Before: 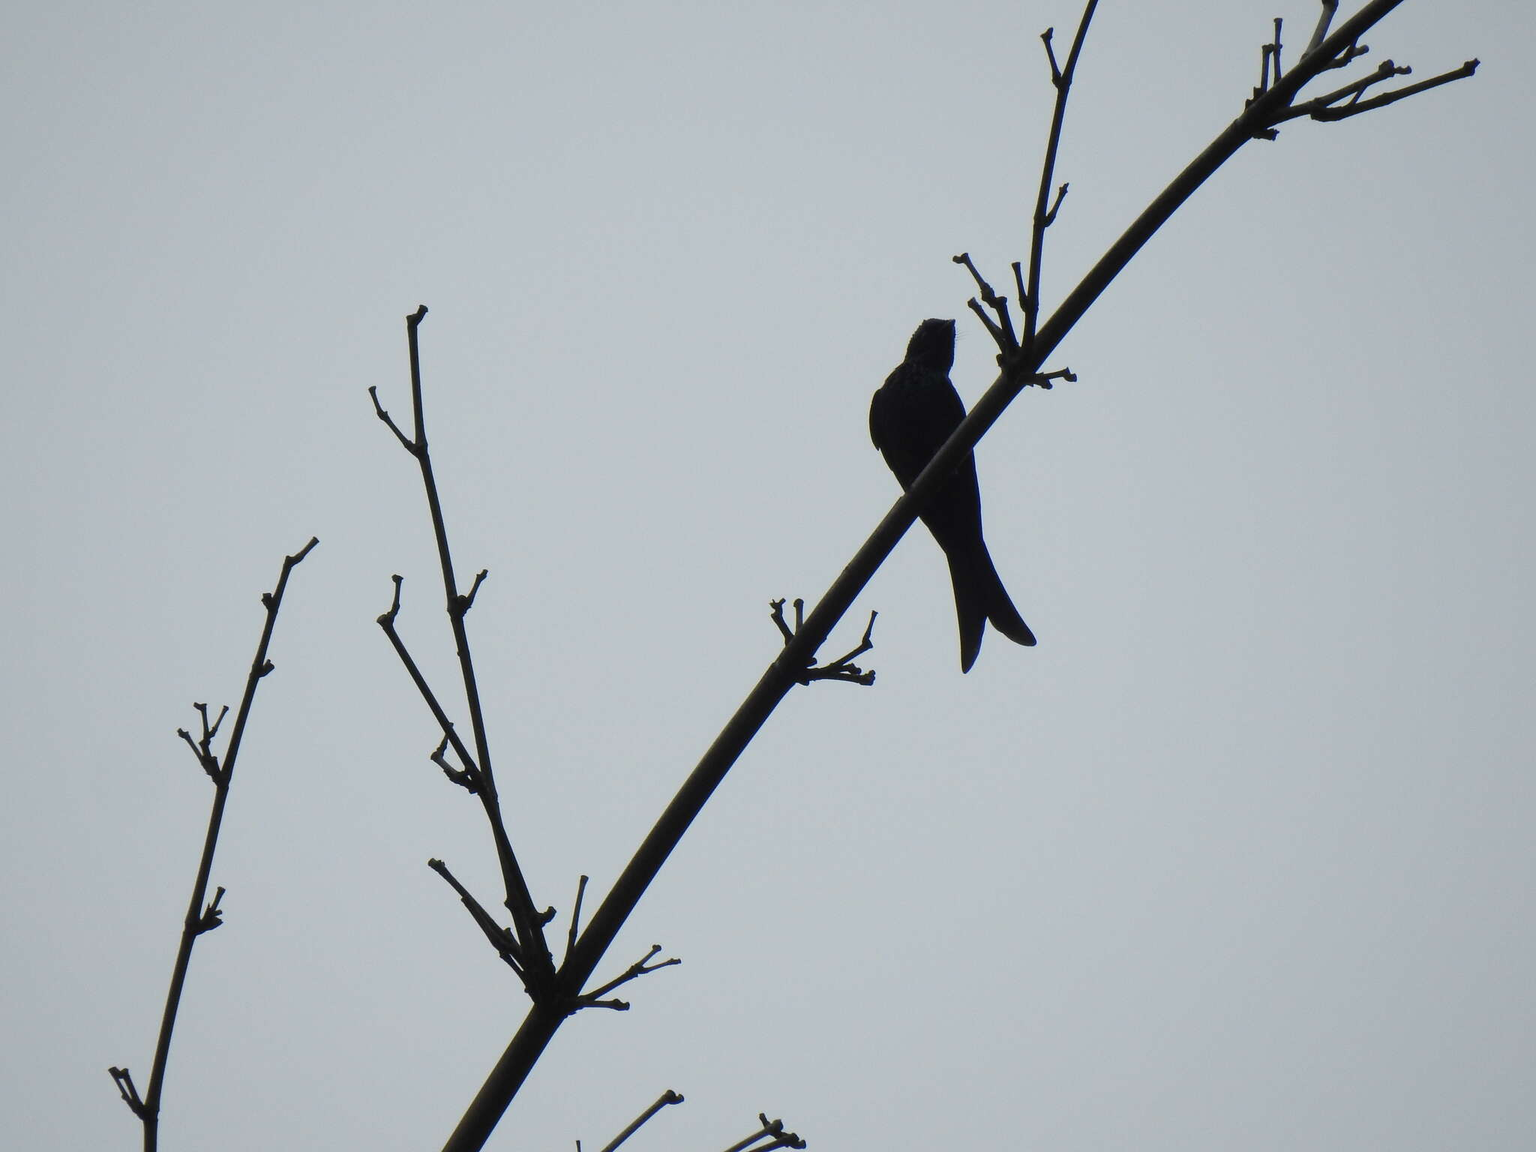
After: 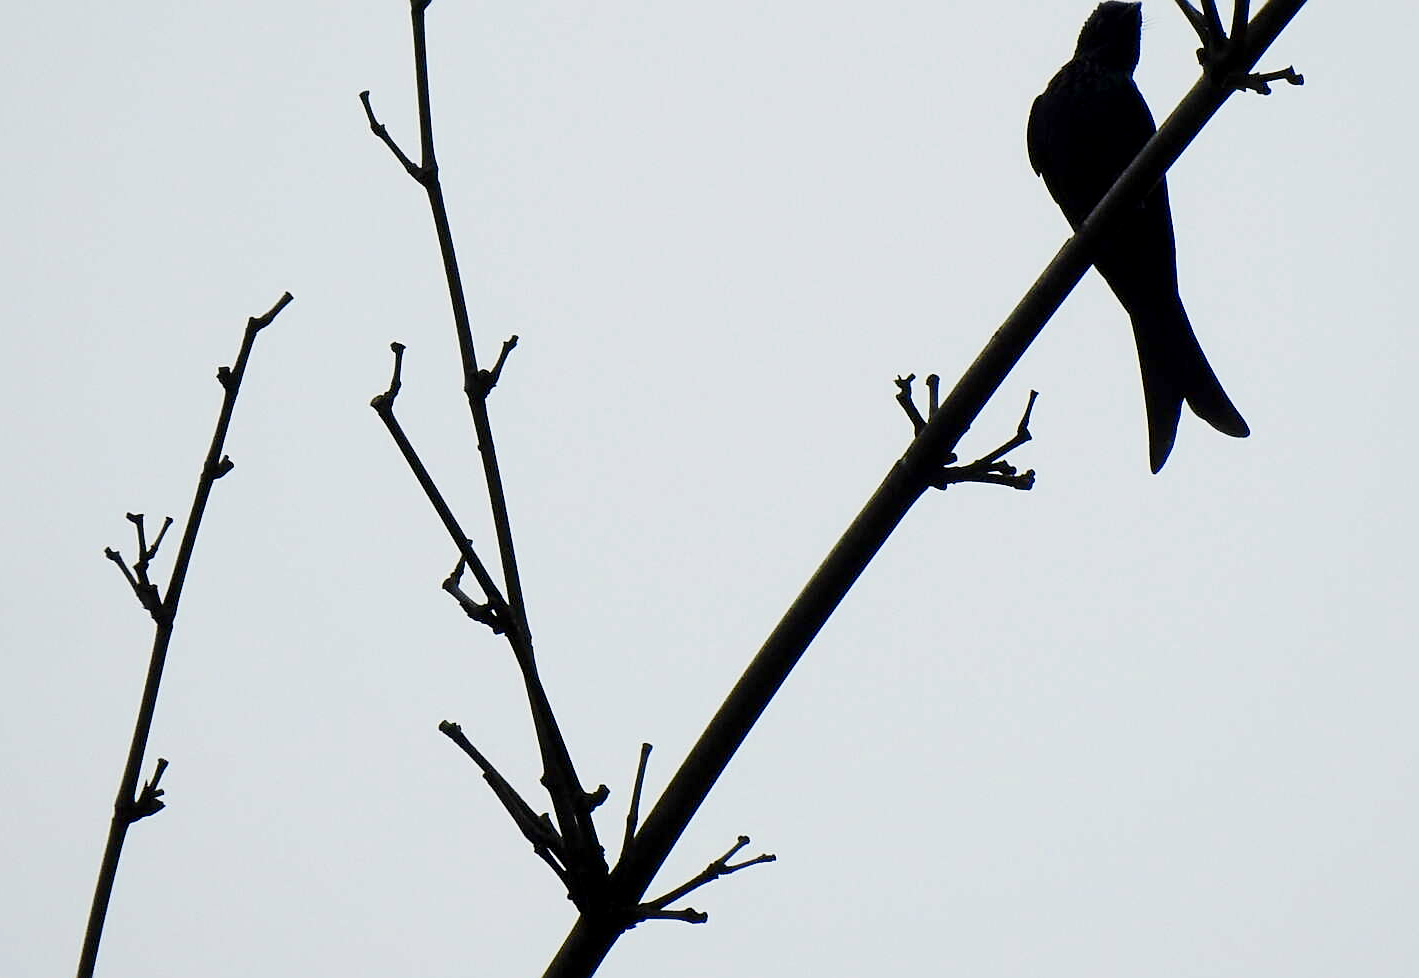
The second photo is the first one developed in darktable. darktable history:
crop: left 6.488%, top 27.668%, right 24.183%, bottom 8.656%
base curve: curves: ch0 [(0, 0) (0.028, 0.03) (0.121, 0.232) (0.46, 0.748) (0.859, 0.968) (1, 1)], preserve colors none
exposure: black level correction 0.006, exposure -0.226 EV, compensate highlight preservation false
sharpen: on, module defaults
